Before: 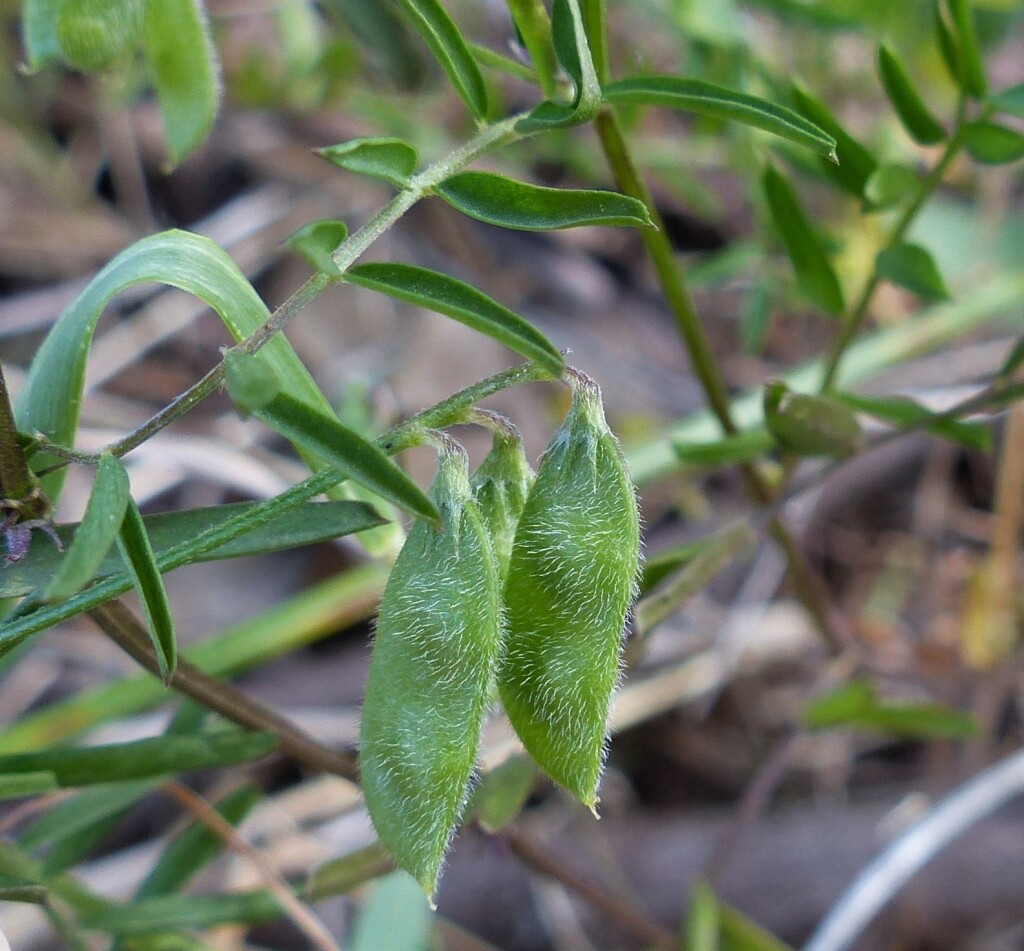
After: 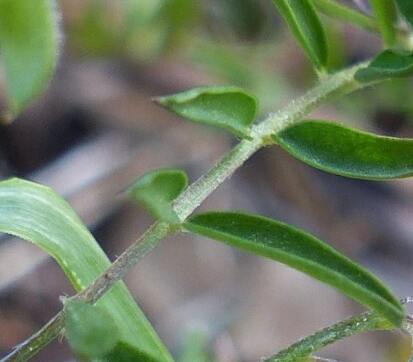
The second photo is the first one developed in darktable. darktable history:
crop: left 15.634%, top 5.429%, right 44.017%, bottom 56.442%
